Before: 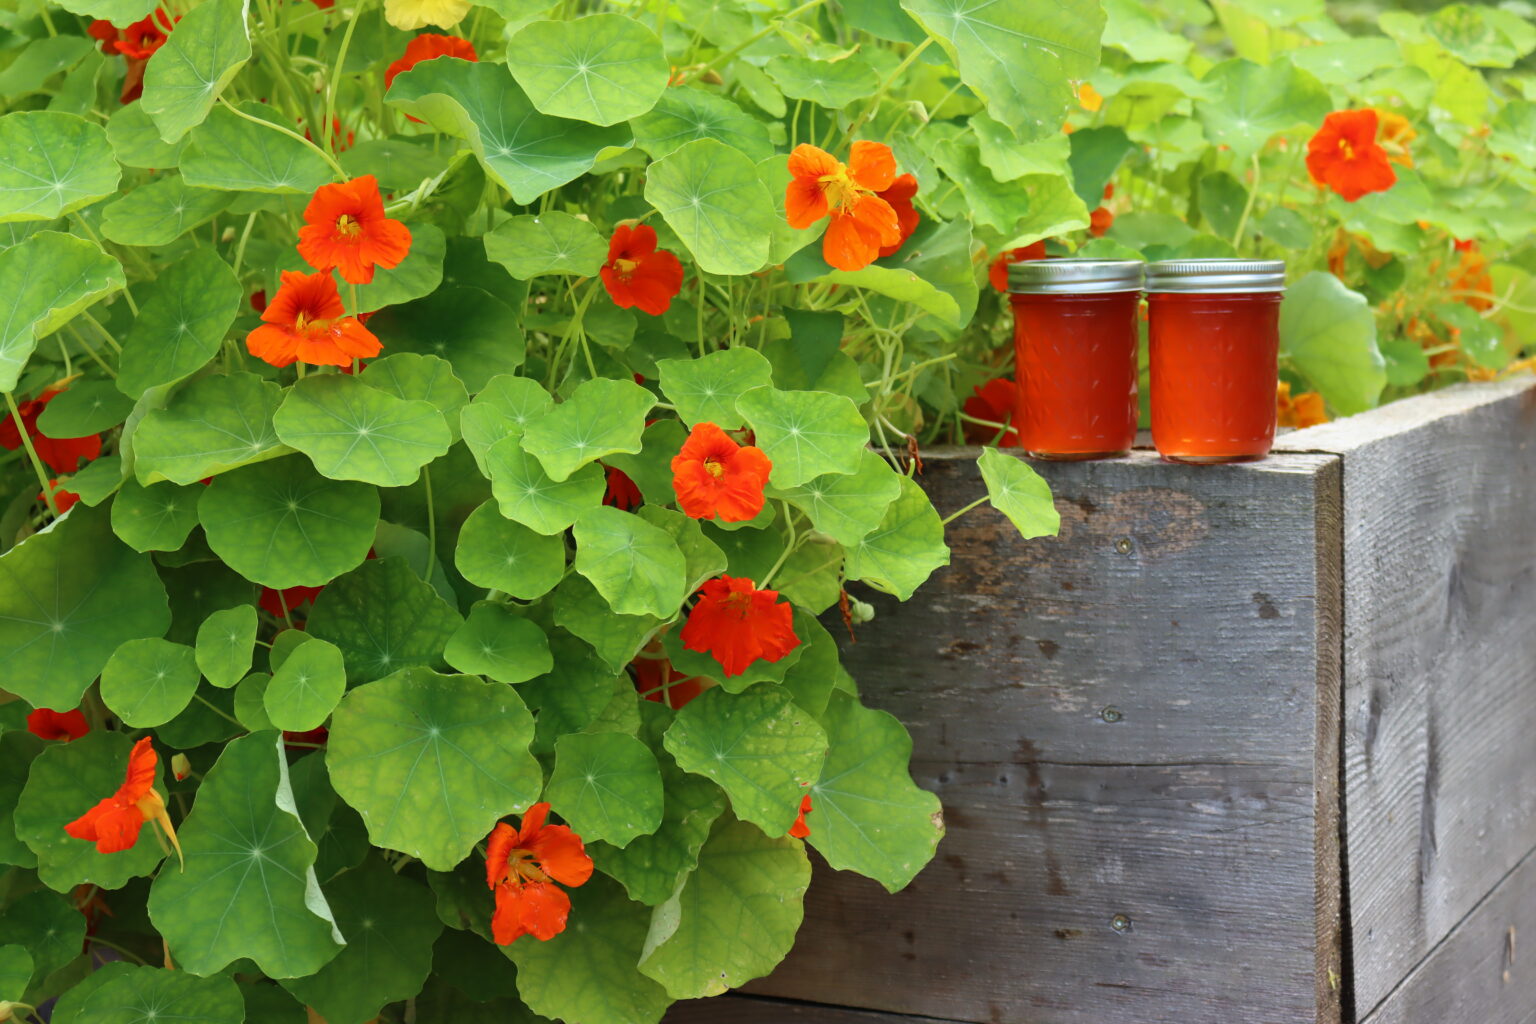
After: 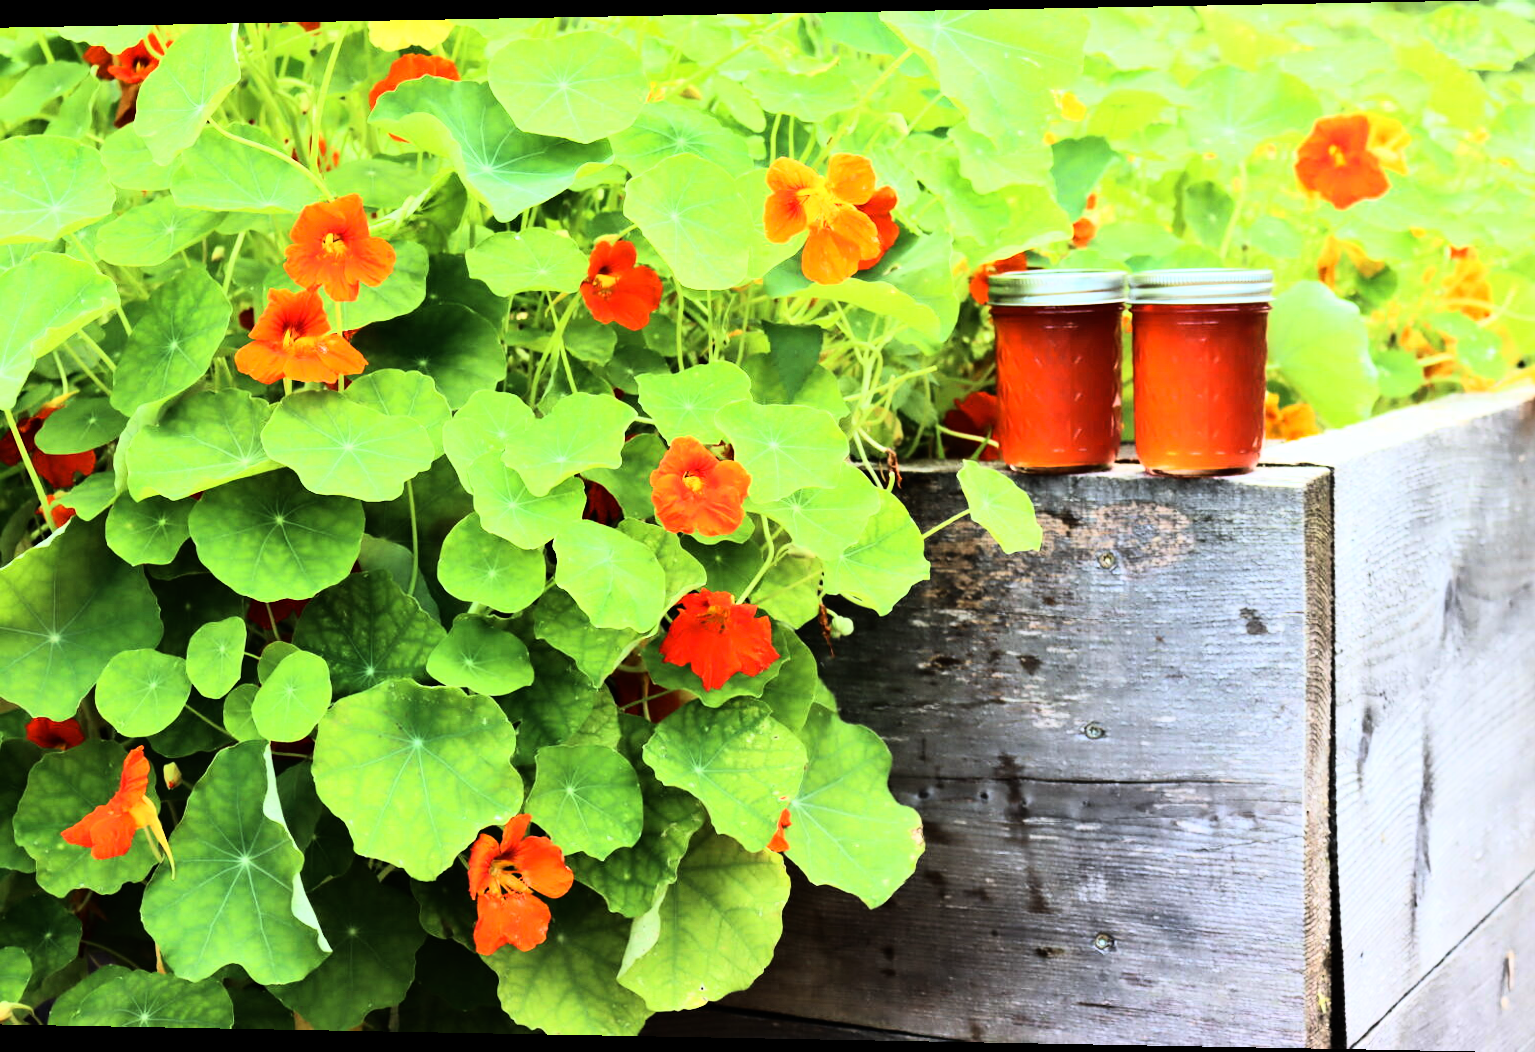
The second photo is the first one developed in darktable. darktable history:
rgb curve: curves: ch0 [(0, 0) (0.21, 0.15) (0.24, 0.21) (0.5, 0.75) (0.75, 0.96) (0.89, 0.99) (1, 1)]; ch1 [(0, 0.02) (0.21, 0.13) (0.25, 0.2) (0.5, 0.67) (0.75, 0.9) (0.89, 0.97) (1, 1)]; ch2 [(0, 0.02) (0.21, 0.13) (0.25, 0.2) (0.5, 0.67) (0.75, 0.9) (0.89, 0.97) (1, 1)], compensate middle gray true
rotate and perspective: lens shift (horizontal) -0.055, automatic cropping off
white balance: red 0.976, blue 1.04
tone equalizer: -8 EV -0.417 EV, -7 EV -0.389 EV, -6 EV -0.333 EV, -5 EV -0.222 EV, -3 EV 0.222 EV, -2 EV 0.333 EV, -1 EV 0.389 EV, +0 EV 0.417 EV, edges refinement/feathering 500, mask exposure compensation -1.57 EV, preserve details no
